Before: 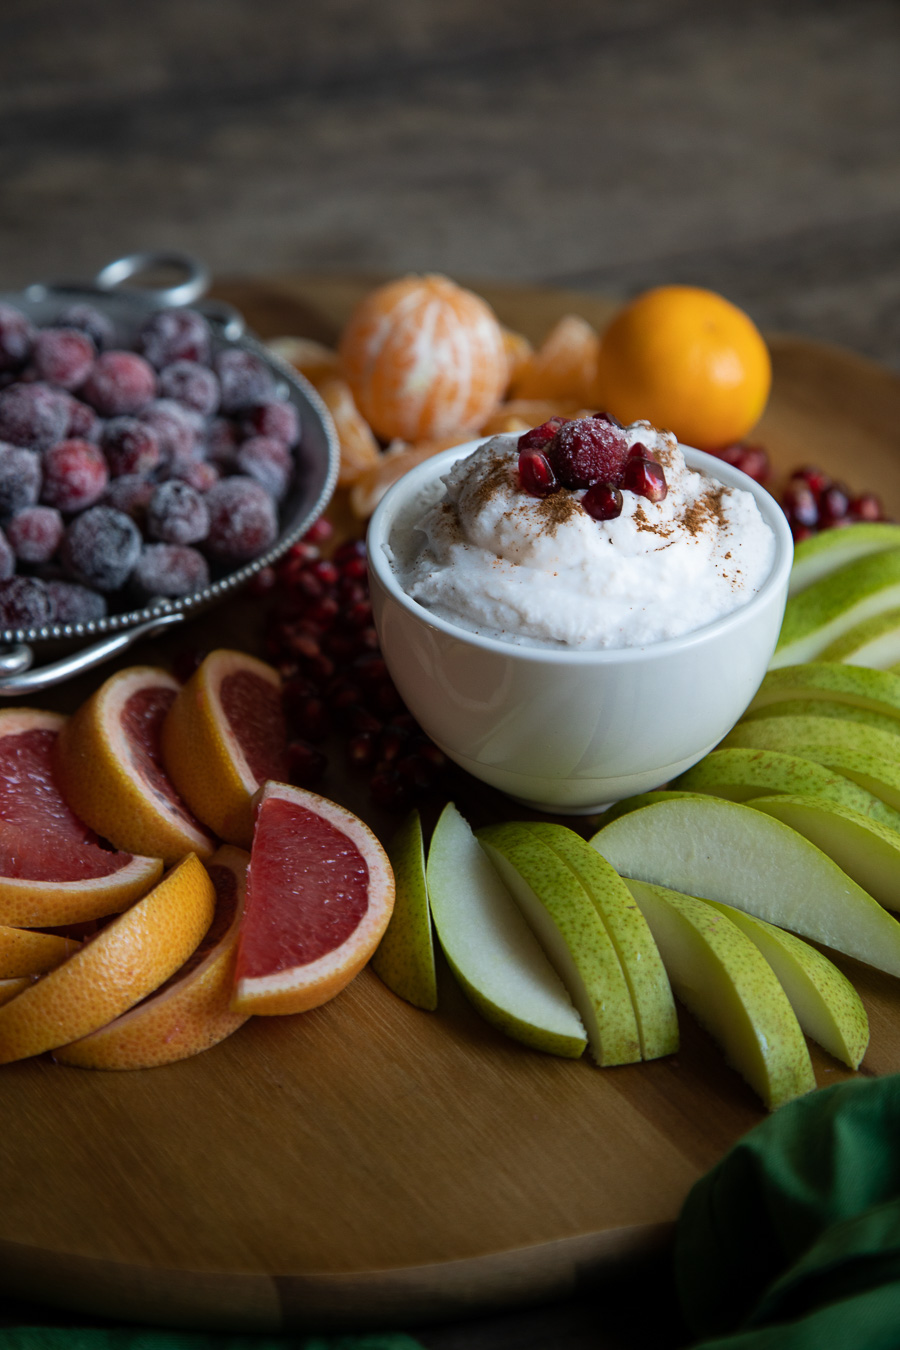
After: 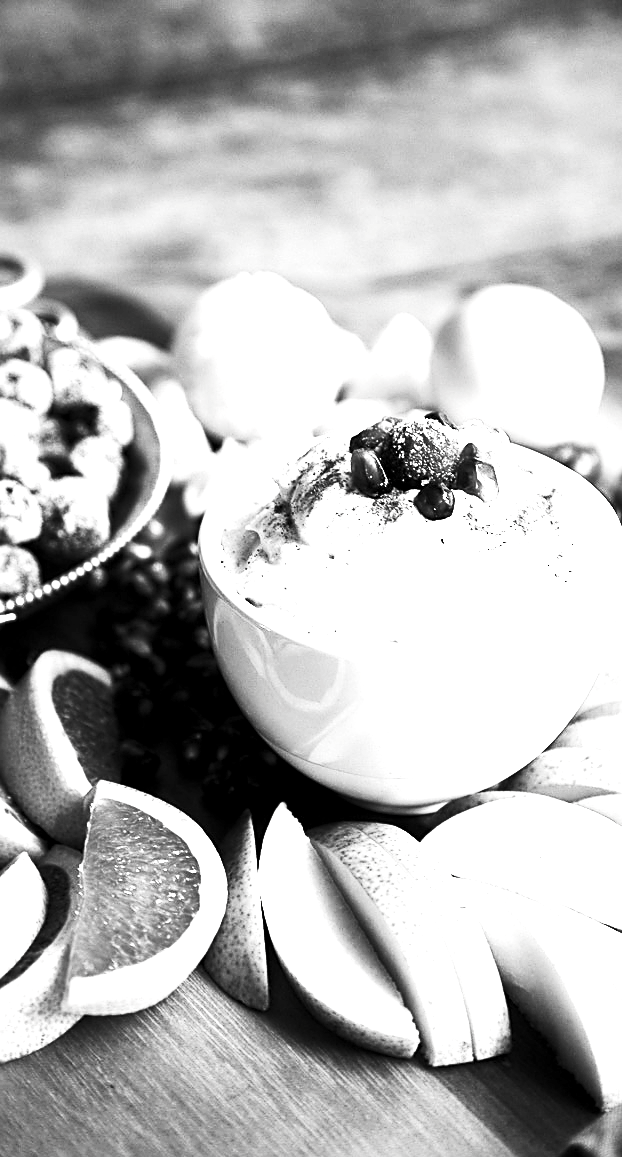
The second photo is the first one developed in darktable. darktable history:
color balance rgb: perceptual saturation grading › global saturation 0.77%, perceptual brilliance grading › highlights 8.282%, perceptual brilliance grading › mid-tones 3.904%, perceptual brilliance grading › shadows 1.988%, global vibrance 20%
levels: levels [0.062, 0.494, 0.925]
crop: left 18.725%, right 12.099%, bottom 14.265%
exposure: black level correction 0, exposure 0.691 EV, compensate highlight preservation false
contrast brightness saturation: contrast 0.522, brightness 0.457, saturation -0.997
color zones: curves: ch0 [(0.068, 0.464) (0.25, 0.5) (0.48, 0.508) (0.75, 0.536) (0.886, 0.476) (0.967, 0.456)]; ch1 [(0.066, 0.456) (0.25, 0.5) (0.616, 0.508) (0.746, 0.56) (0.934, 0.444)]
sharpen: amount 0.495
base curve: curves: ch0 [(0, 0) (0.028, 0.03) (0.121, 0.232) (0.46, 0.748) (0.859, 0.968) (1, 1)], preserve colors none
